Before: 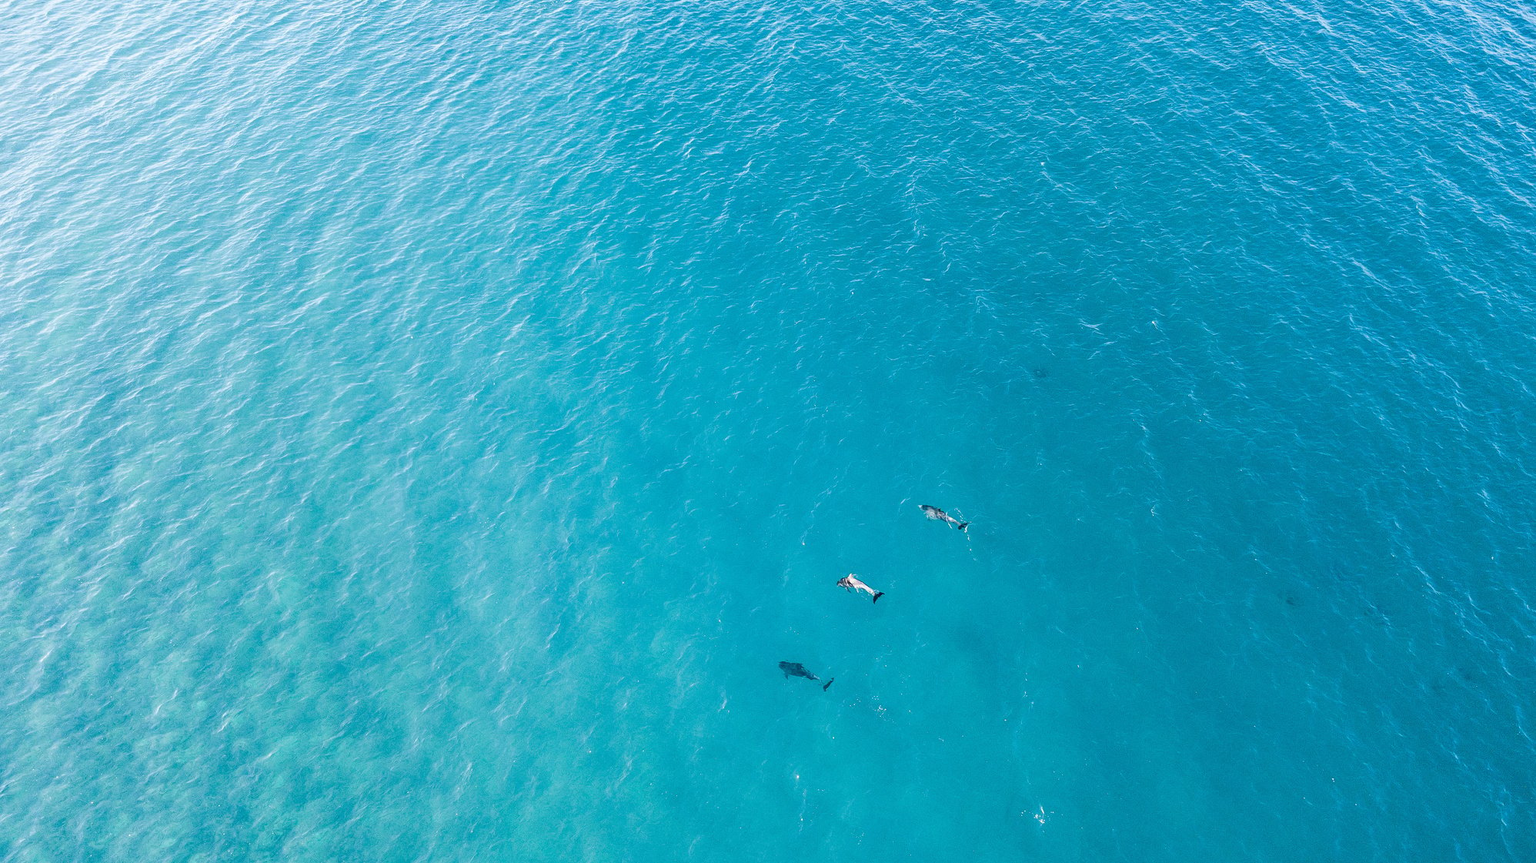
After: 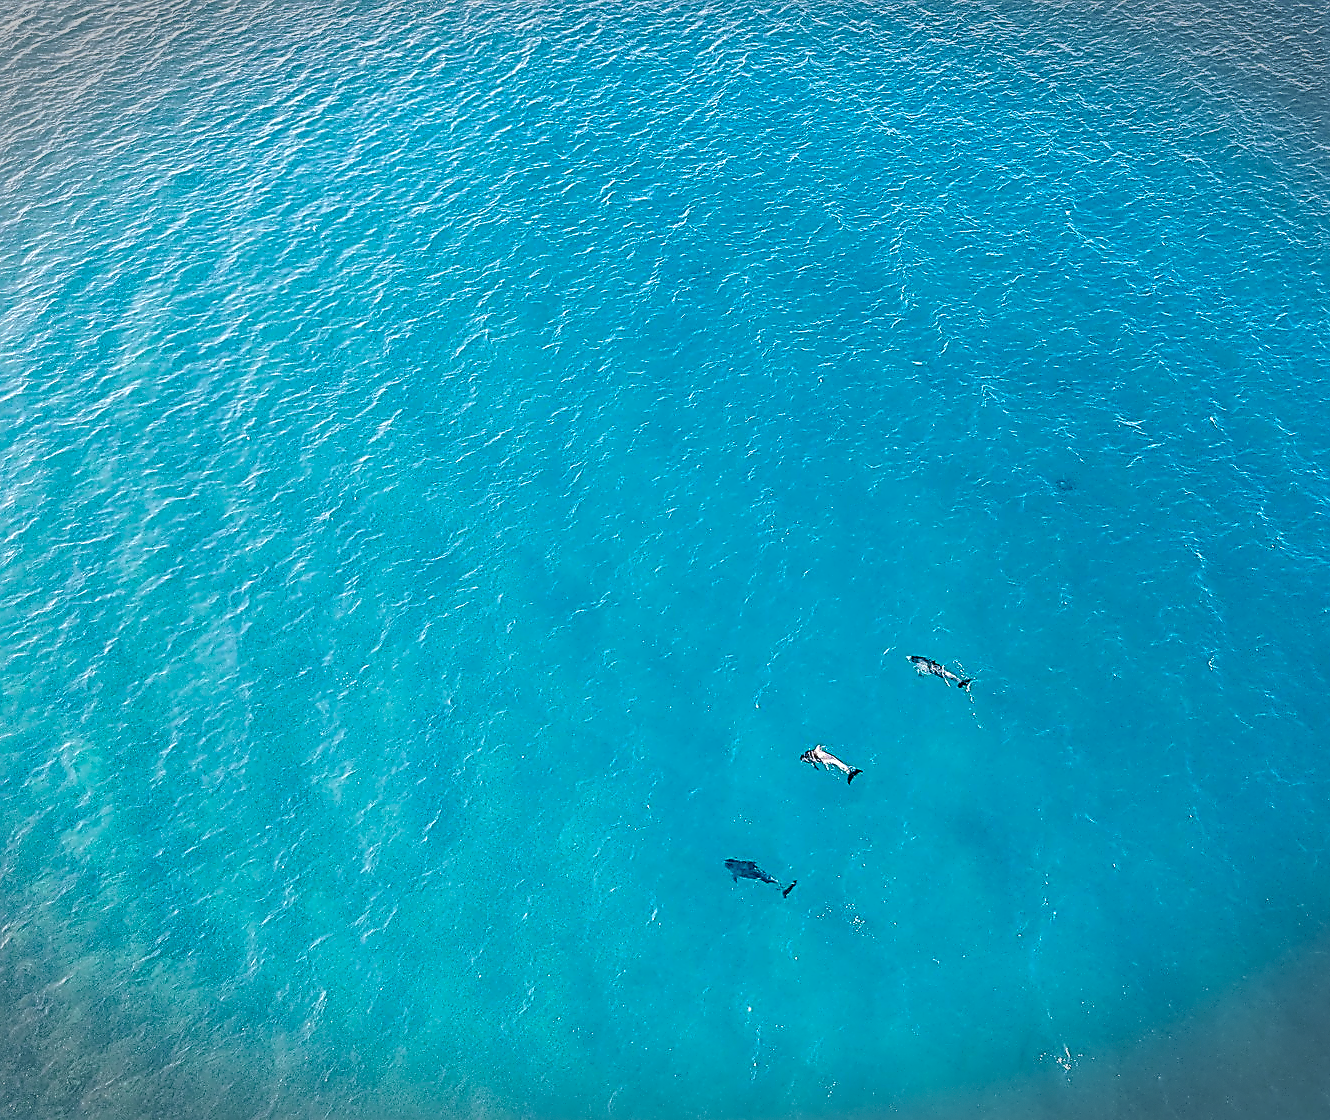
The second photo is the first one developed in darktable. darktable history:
contrast equalizer: y [[0.5, 0.5, 0.5, 0.515, 0.749, 0.84], [0.5 ×6], [0.5 ×6], [0, 0, 0, 0.001, 0.067, 0.262], [0 ×6]]
sharpen: on, module defaults
shadows and highlights: on, module defaults
crop and rotate: left 14.409%, right 18.924%
color balance rgb: linear chroma grading › global chroma 15.225%, perceptual saturation grading › global saturation 0.464%, perceptual saturation grading › highlights -25.243%, perceptual saturation grading › shadows 29.533%, global vibrance 34.994%
local contrast: on, module defaults
vignetting: fall-off start 100.09%, width/height ratio 1.322, dithering 8-bit output
